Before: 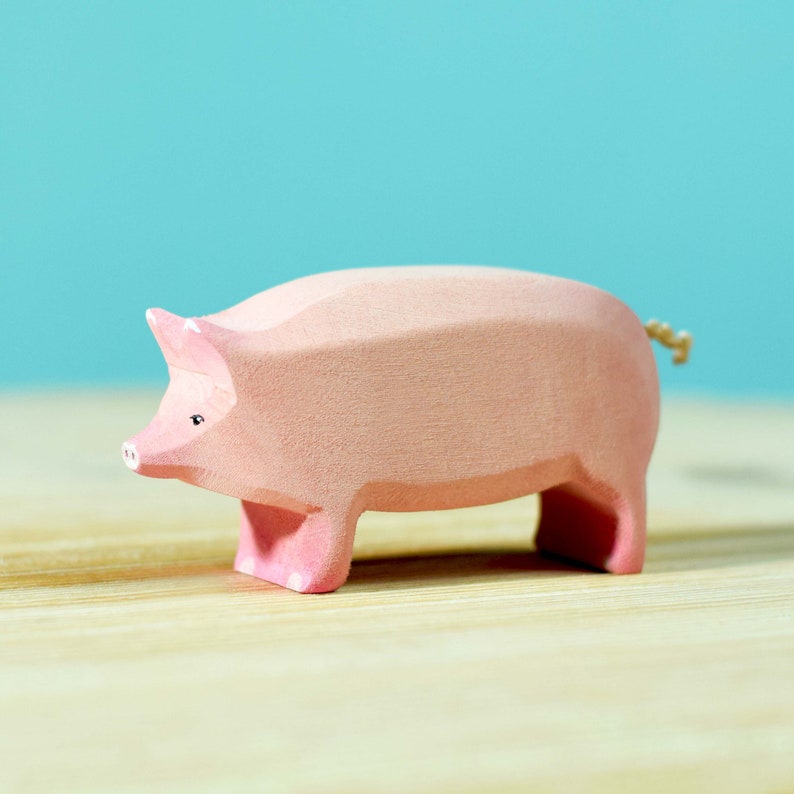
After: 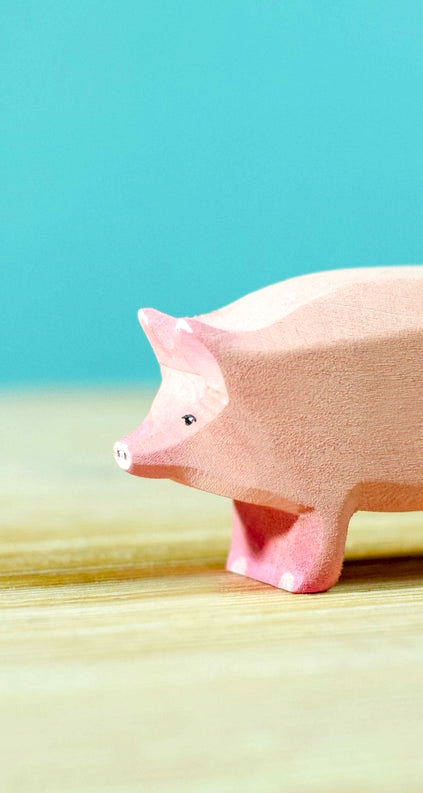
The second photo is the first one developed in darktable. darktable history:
local contrast: highlights 61%, detail 143%, midtone range 0.423
exposure: black level correction 0, compensate exposure bias true, compensate highlight preservation false
crop: left 1.008%, right 45.455%, bottom 0.088%
color balance rgb: perceptual saturation grading › global saturation 18.975%
